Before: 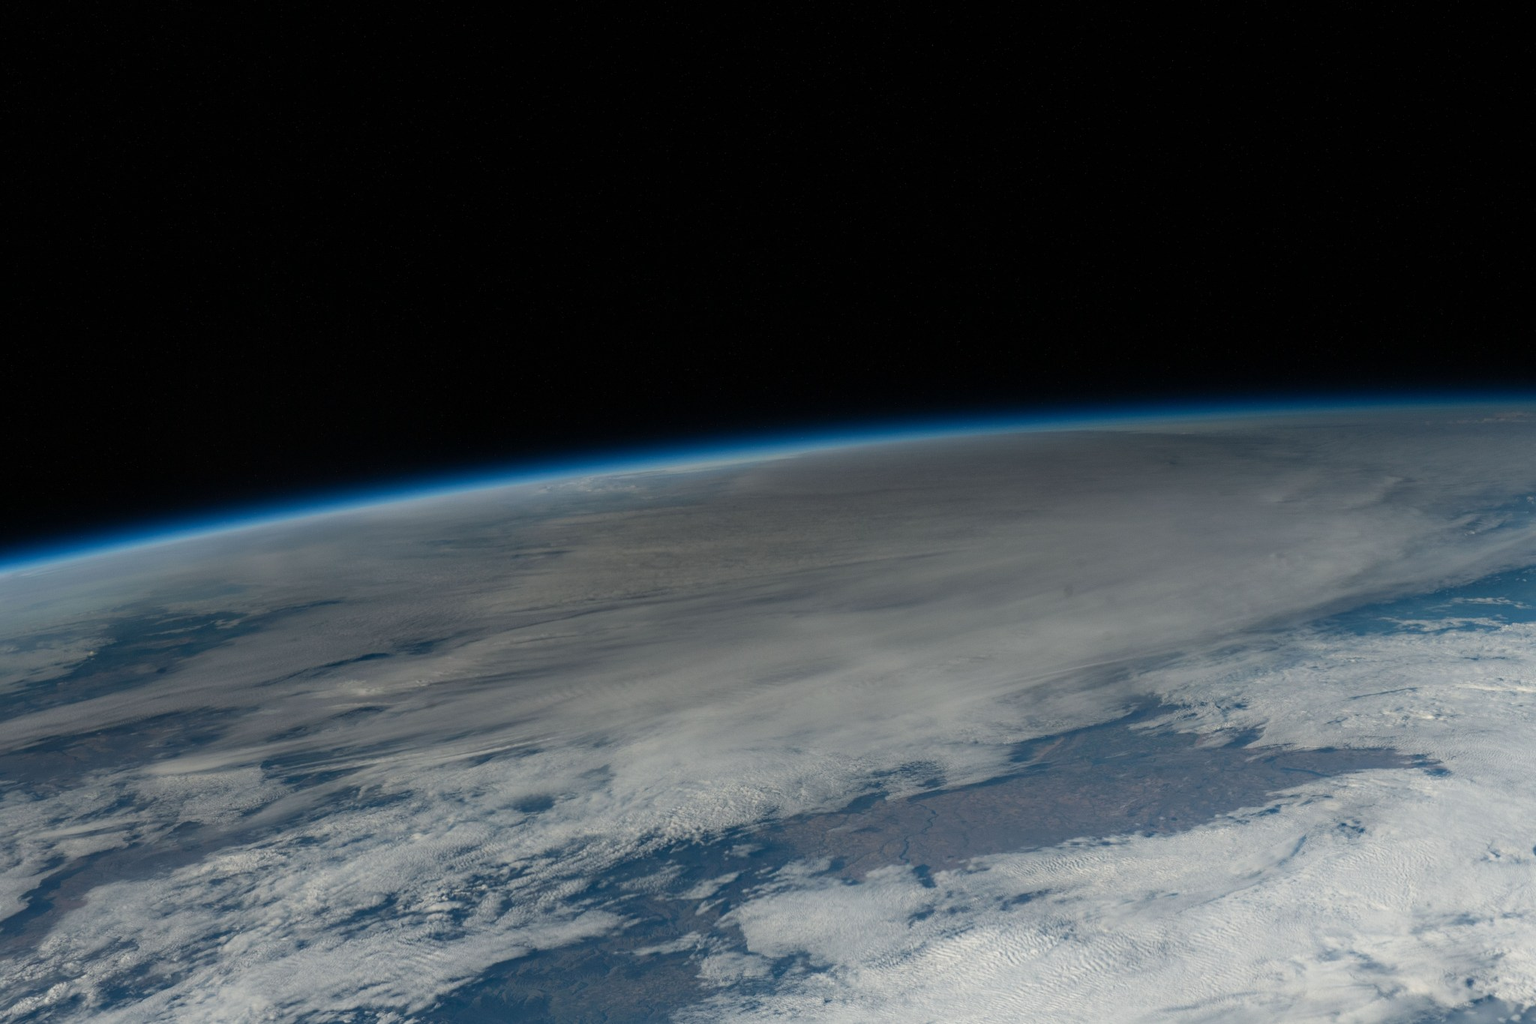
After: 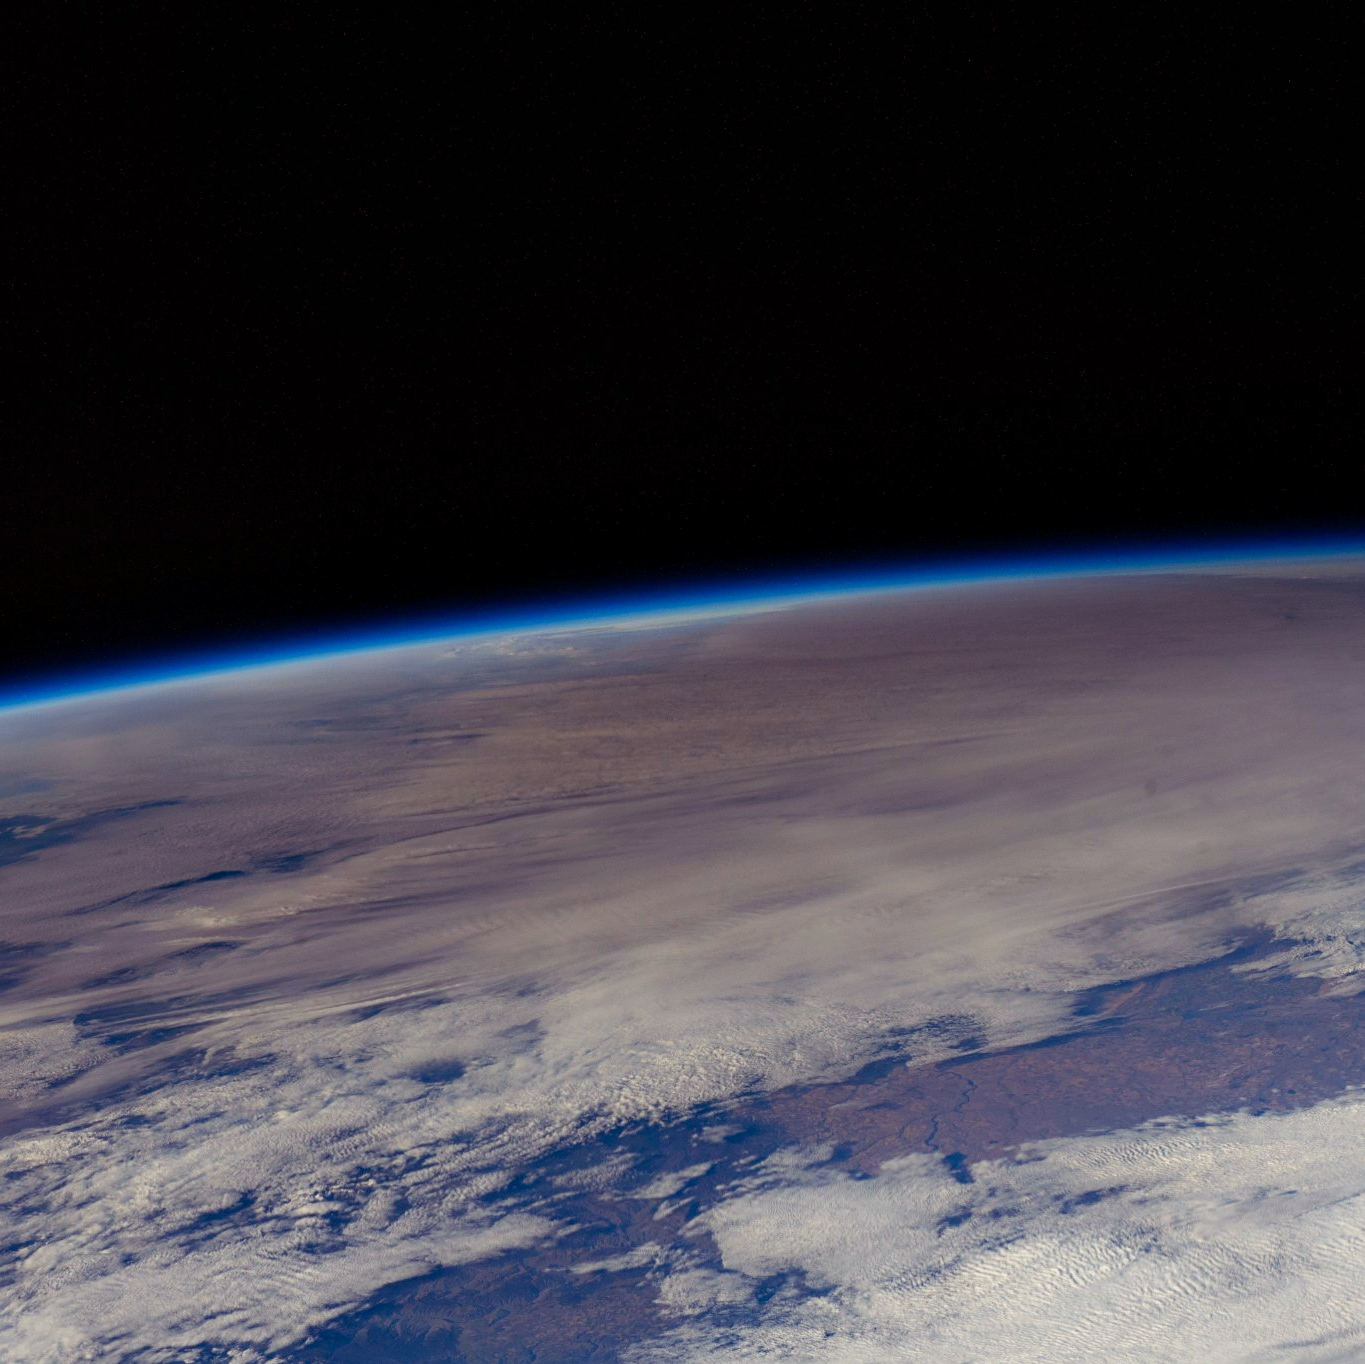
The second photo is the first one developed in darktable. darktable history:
sharpen: amount 0.205
crop and rotate: left 13.42%, right 19.897%
color balance rgb: shadows lift › luminance 0.305%, shadows lift › chroma 6.73%, shadows lift › hue 298.69°, power › chroma 1.042%, power › hue 26.83°, linear chroma grading › shadows 31.598%, linear chroma grading › global chroma -2.426%, linear chroma grading › mid-tones 3.882%, perceptual saturation grading › global saturation 30.969%
contrast equalizer: octaves 7, y [[0.6 ×6], [0.55 ×6], [0 ×6], [0 ×6], [0 ×6]], mix 0.317
